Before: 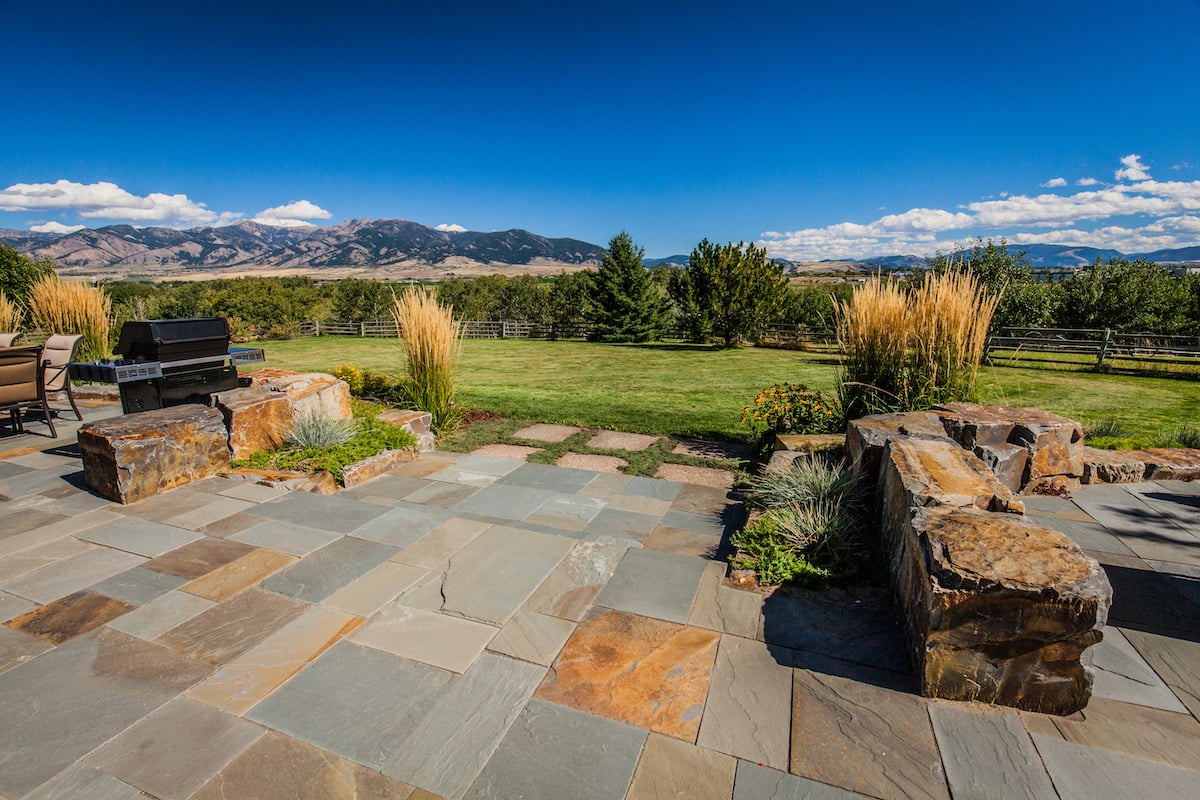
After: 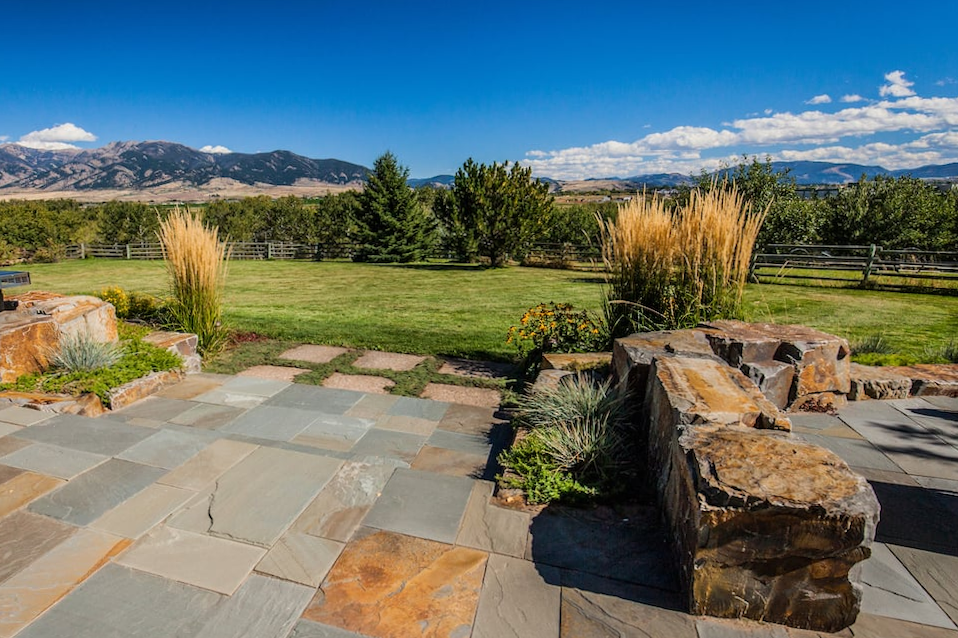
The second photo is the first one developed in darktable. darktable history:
exposure: compensate highlight preservation false
crop: left 19.159%, top 9.58%, bottom 9.58%
rotate and perspective: rotation -0.45°, automatic cropping original format, crop left 0.008, crop right 0.992, crop top 0.012, crop bottom 0.988
